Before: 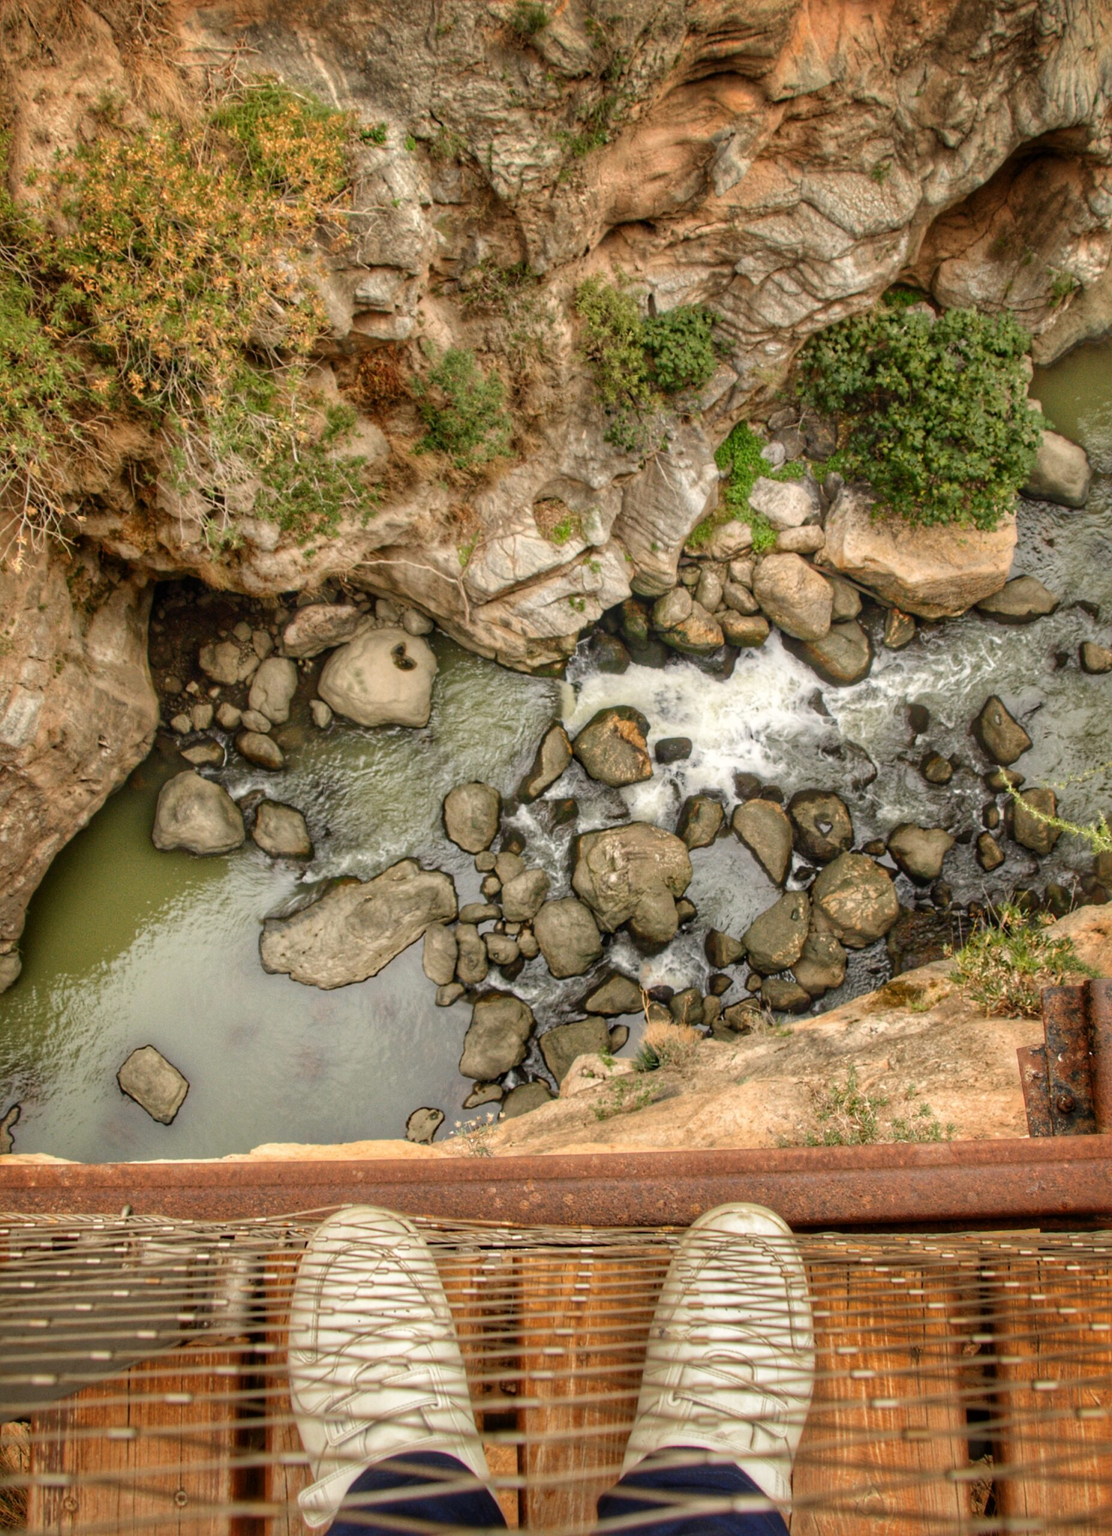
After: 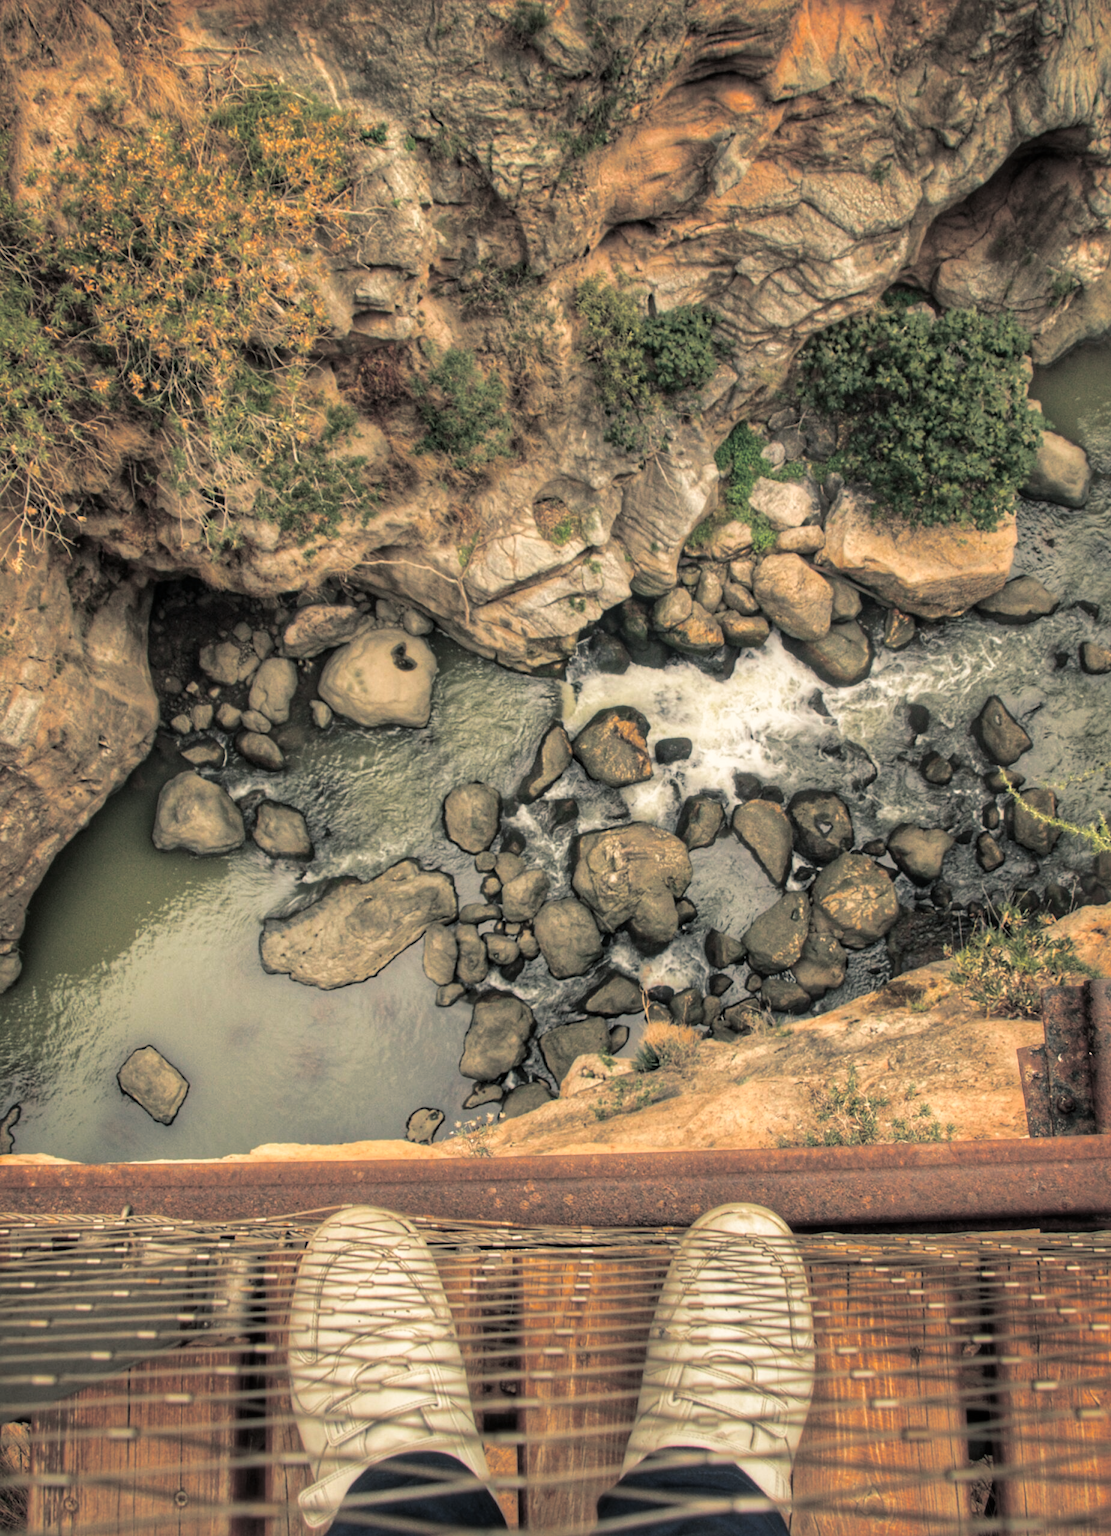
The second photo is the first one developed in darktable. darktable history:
split-toning: shadows › hue 201.6°, shadows › saturation 0.16, highlights › hue 50.4°, highlights › saturation 0.2, balance -49.9
white balance: red 1.045, blue 0.932
